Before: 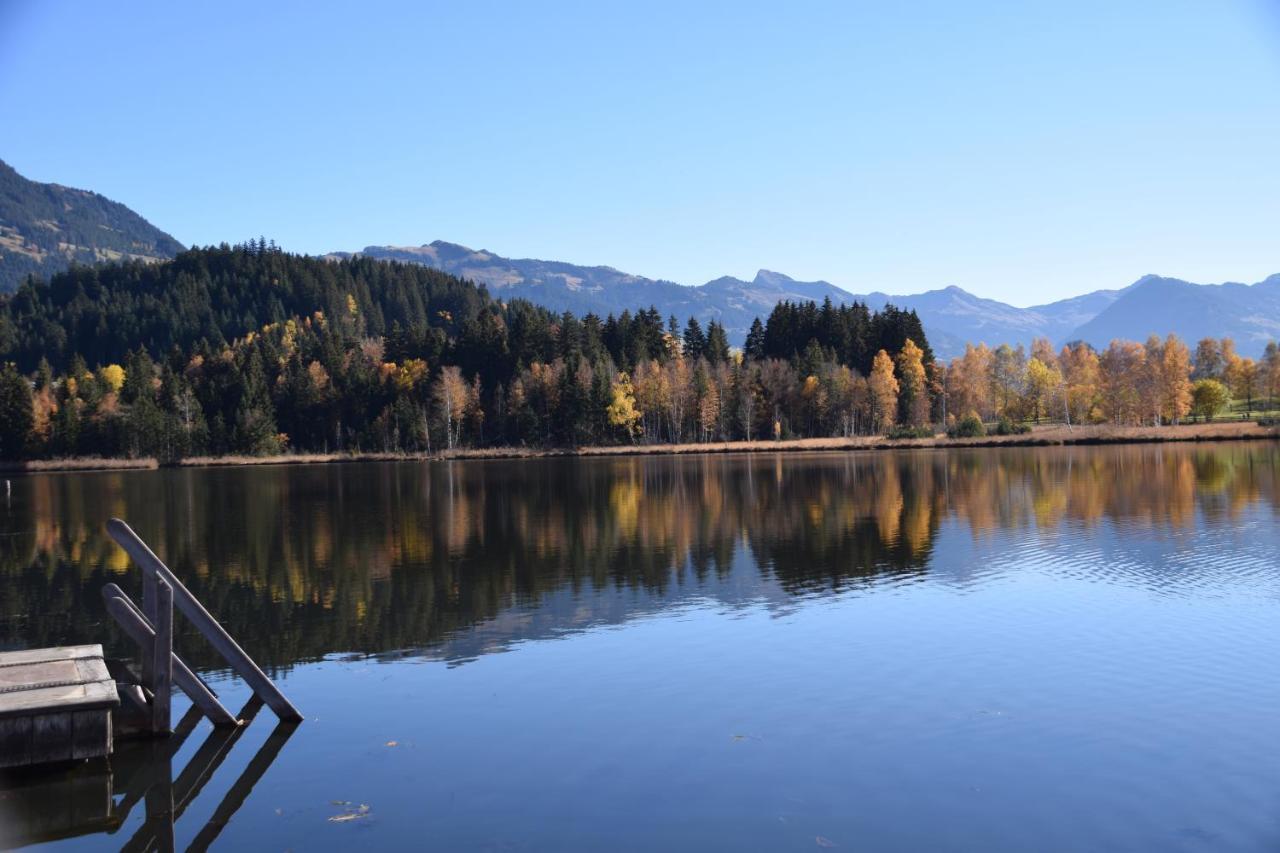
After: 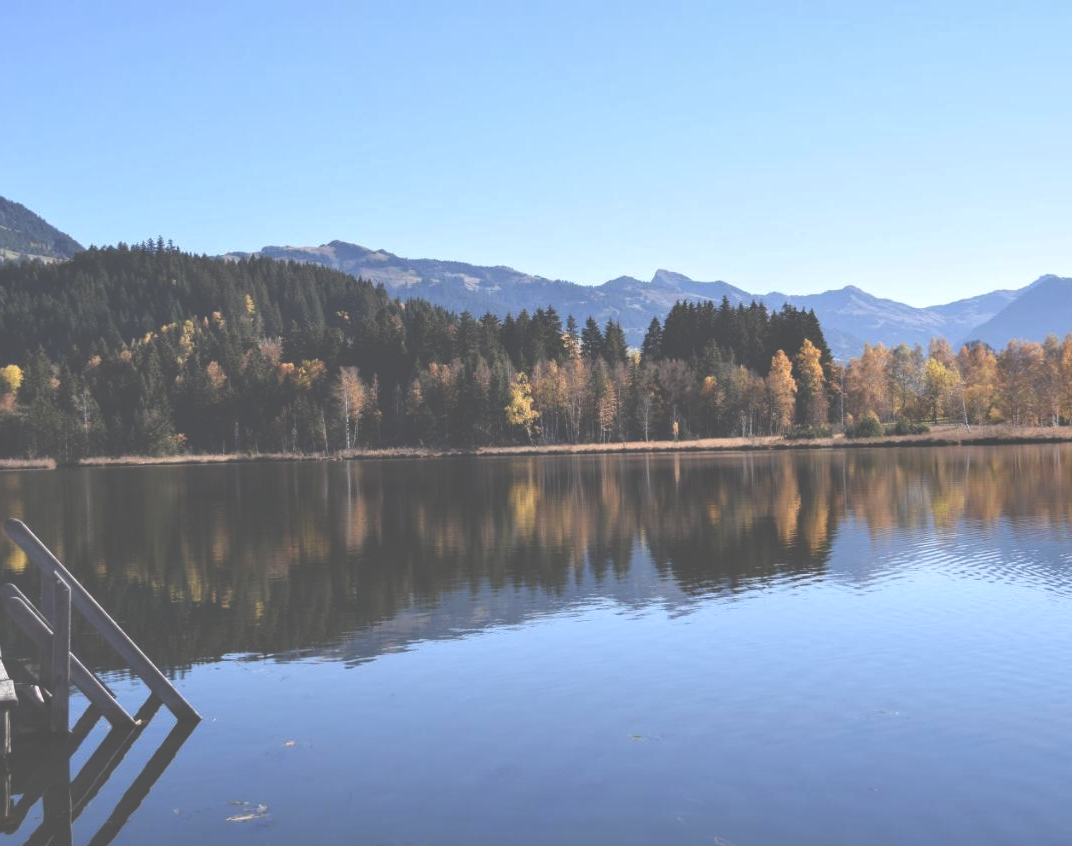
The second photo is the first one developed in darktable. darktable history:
crop: left 8.026%, right 7.374%
exposure: black level correction -0.087, compensate highlight preservation false
local contrast: detail 130%
